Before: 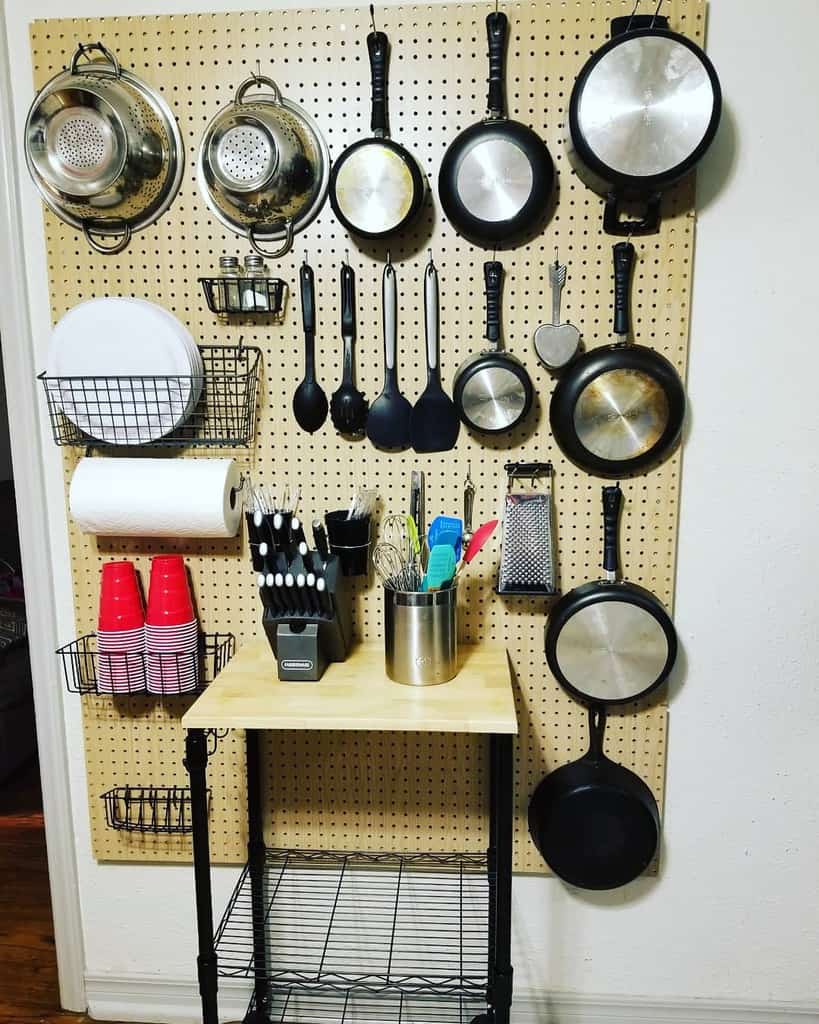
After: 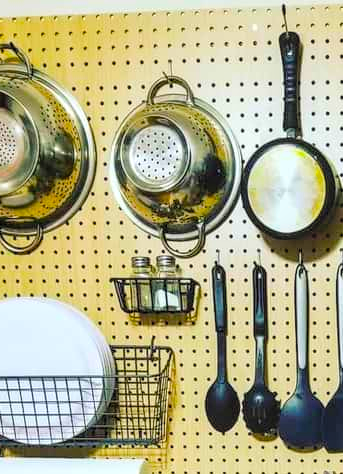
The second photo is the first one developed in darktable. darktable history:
crop and rotate: left 10.817%, top 0.062%, right 47.194%, bottom 53.626%
color balance rgb: perceptual saturation grading › global saturation 30%, global vibrance 20%
local contrast: on, module defaults
contrast brightness saturation: contrast 0.07, brightness 0.18, saturation 0.4
